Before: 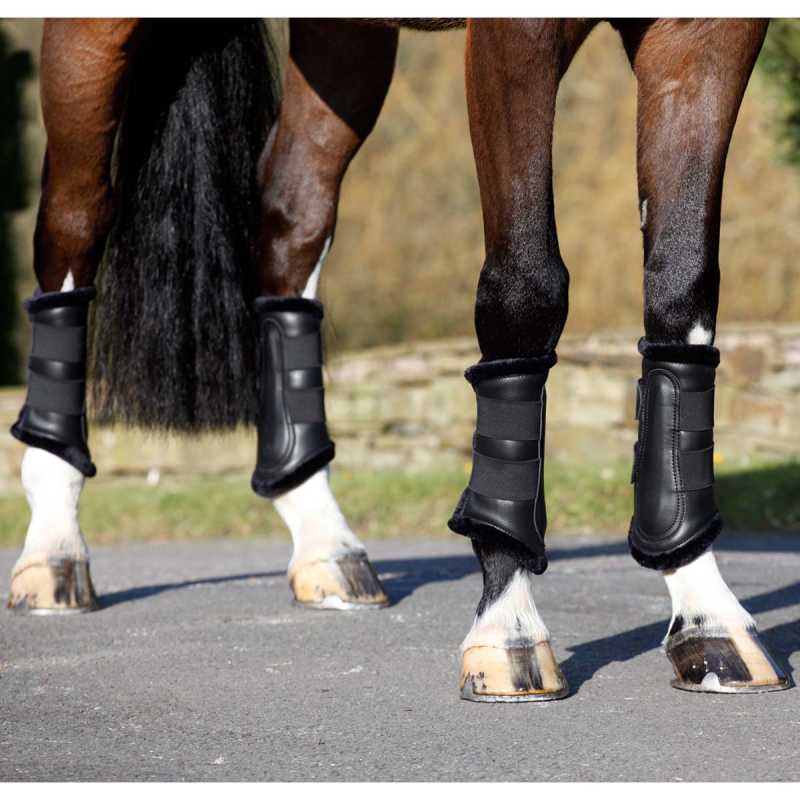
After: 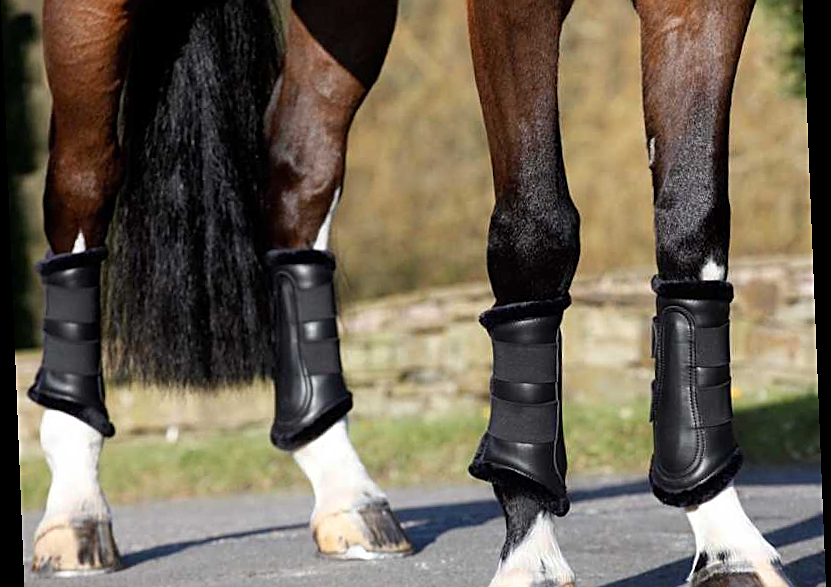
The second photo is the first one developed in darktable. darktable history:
sharpen: on, module defaults
crop and rotate: top 8.293%, bottom 20.996%
rotate and perspective: rotation -2.29°, automatic cropping off
